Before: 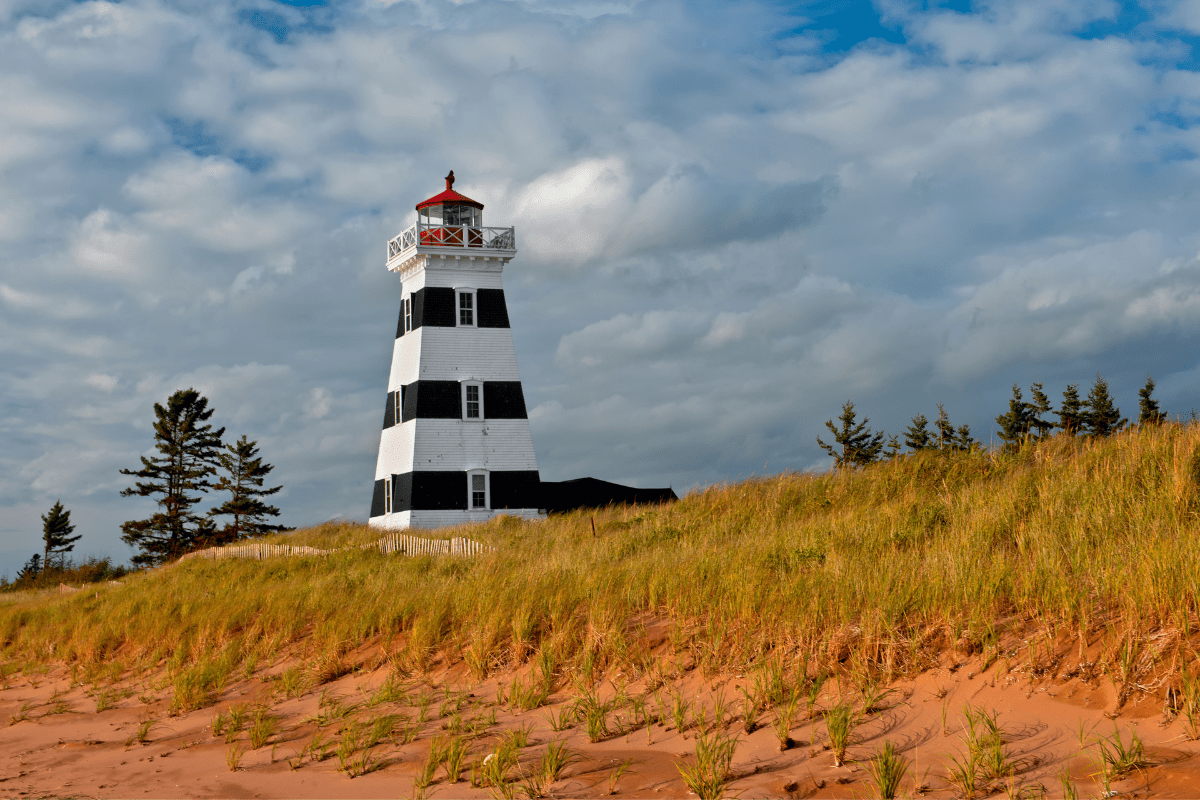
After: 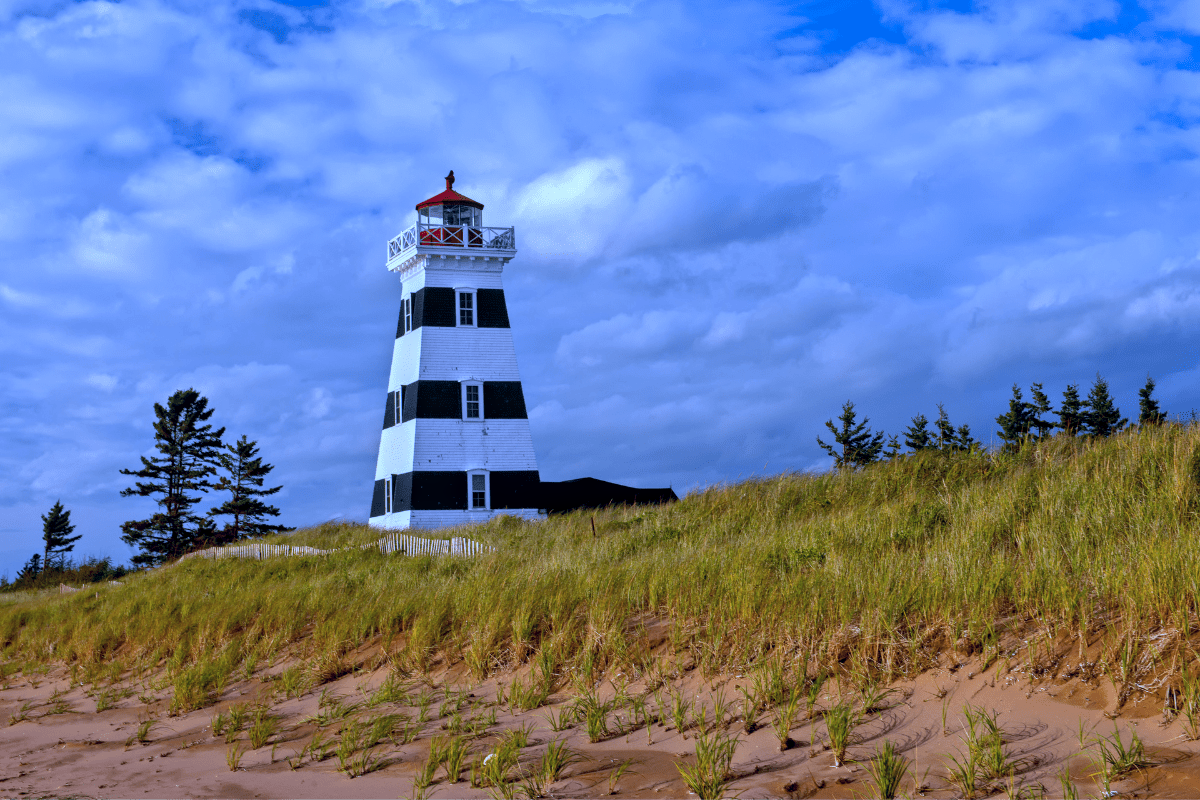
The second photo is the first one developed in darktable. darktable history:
local contrast: on, module defaults
white balance: red 0.766, blue 1.537
color balance rgb: shadows lift › hue 87.51°, highlights gain › chroma 1.62%, highlights gain › hue 55.1°, global offset › chroma 0.1%, global offset › hue 253.66°, linear chroma grading › global chroma 0.5%
